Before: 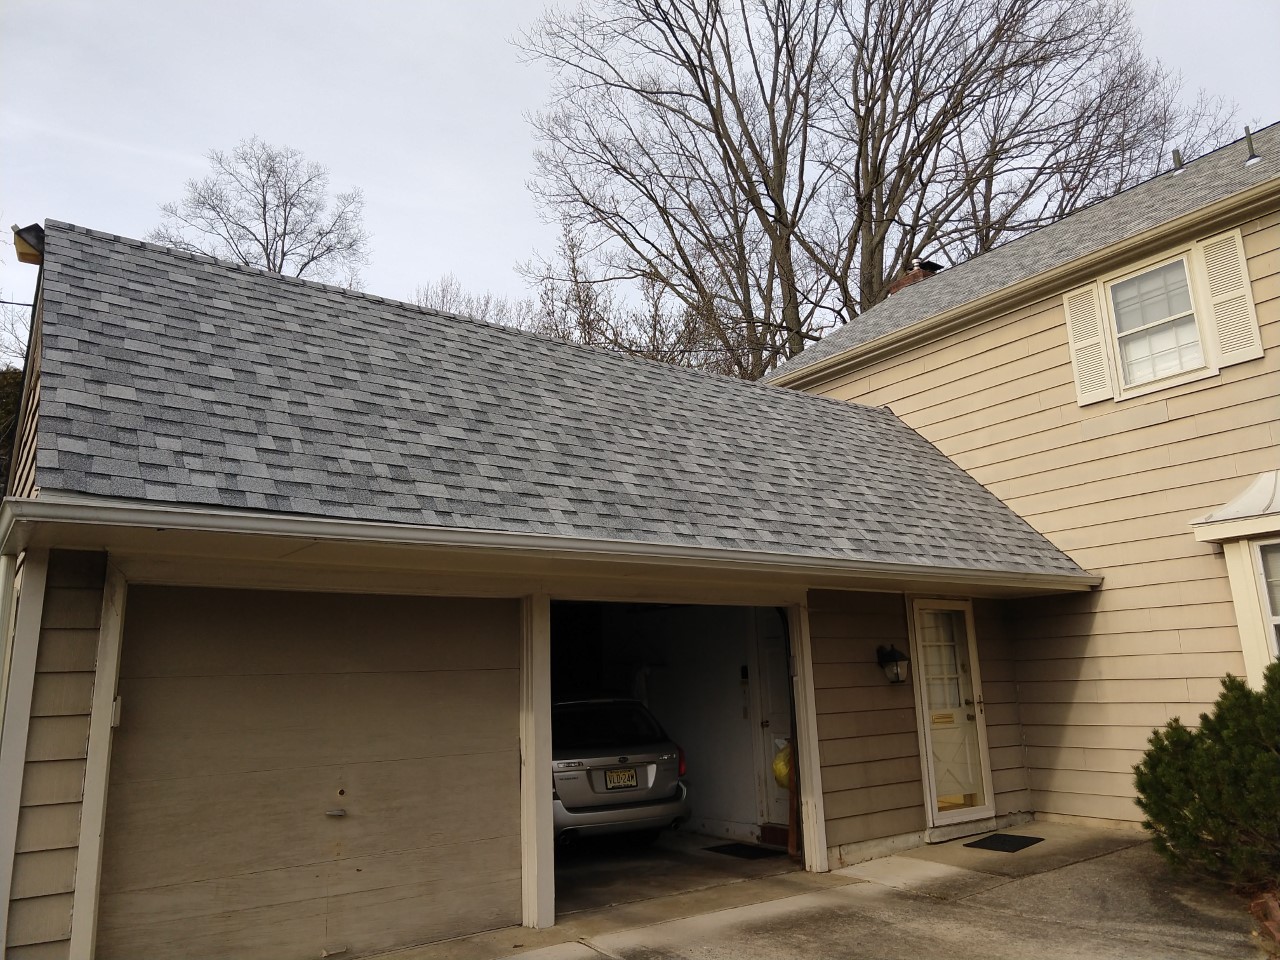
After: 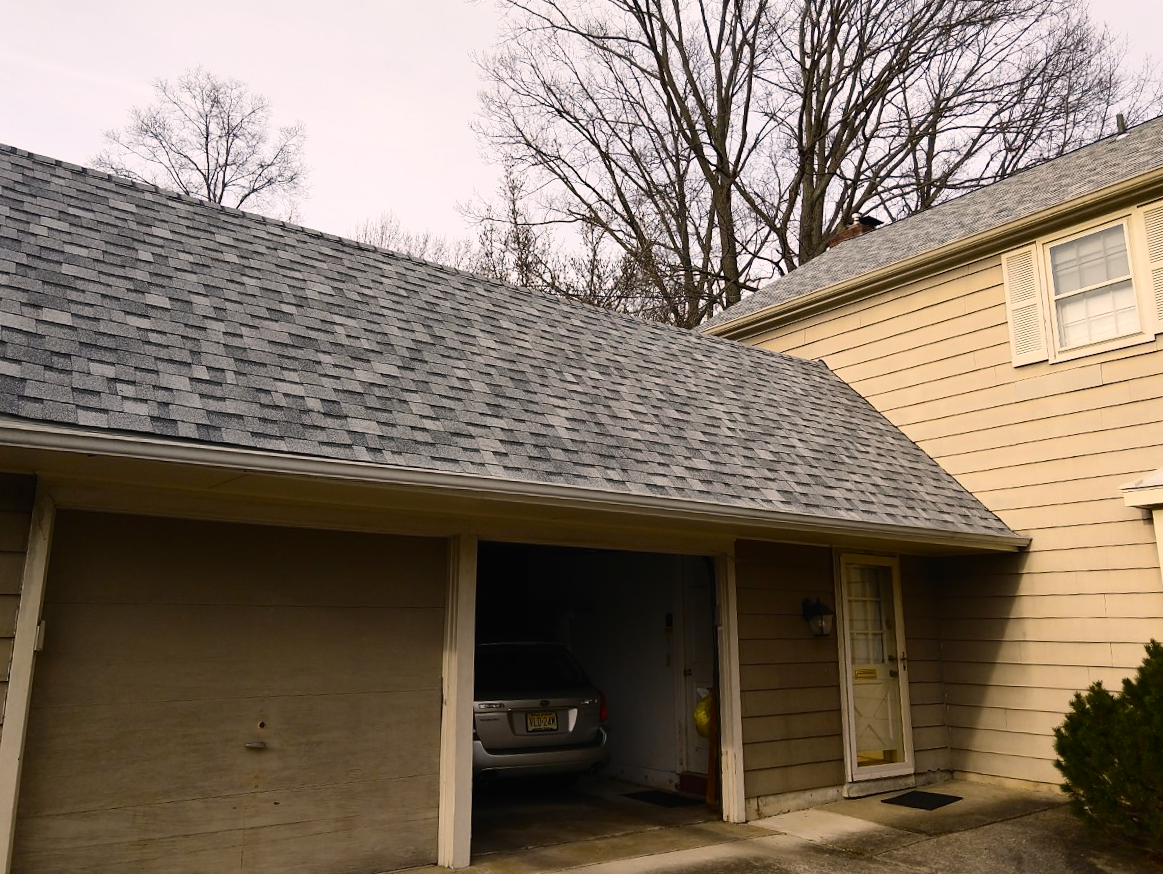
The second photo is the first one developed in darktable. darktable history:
contrast brightness saturation: contrast 0.247, saturation -0.318
crop and rotate: angle -2.16°, left 3.106%, top 3.673%, right 1.528%, bottom 0.767%
color balance rgb: highlights gain › chroma 3.048%, highlights gain › hue 54.39°, global offset › luminance 0.242%, white fulcrum 1.02 EV, linear chroma grading › global chroma 15.11%, perceptual saturation grading › global saturation 42.763%, global vibrance 8.42%
